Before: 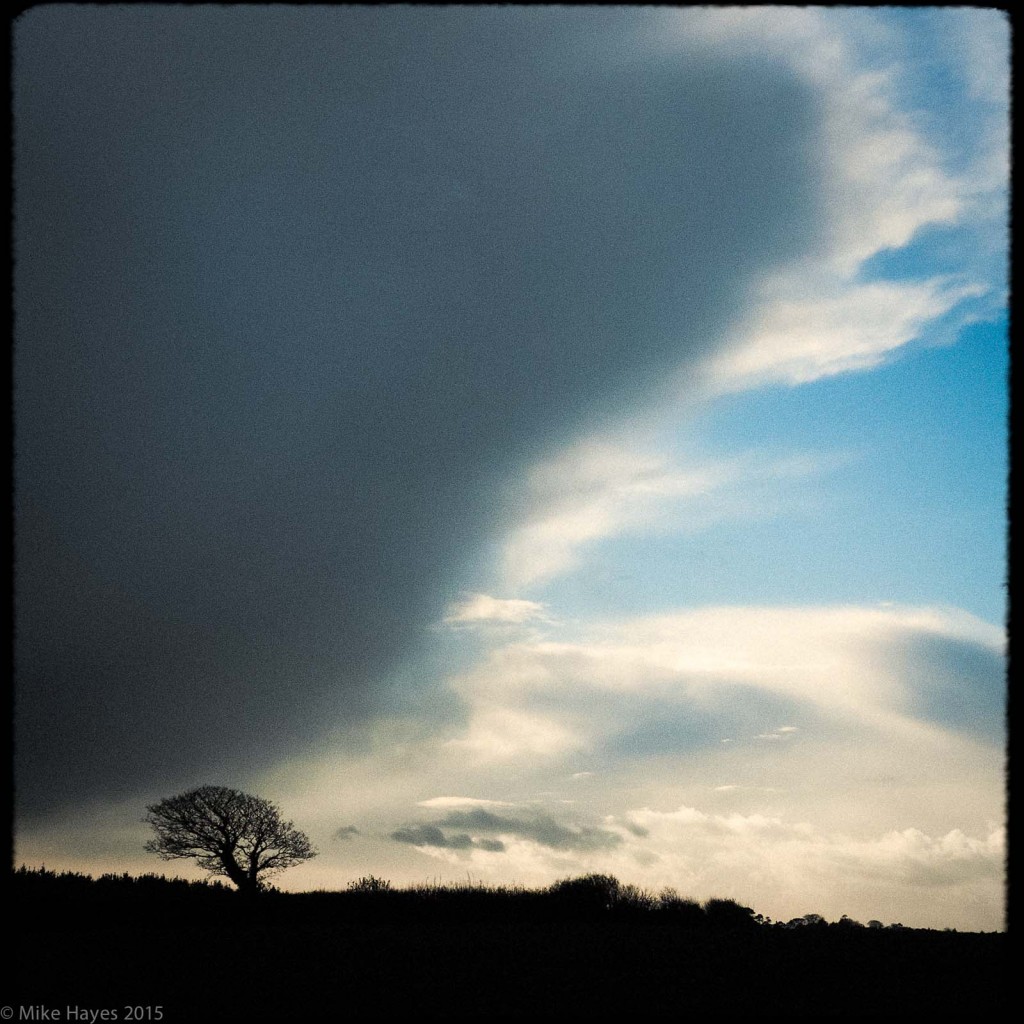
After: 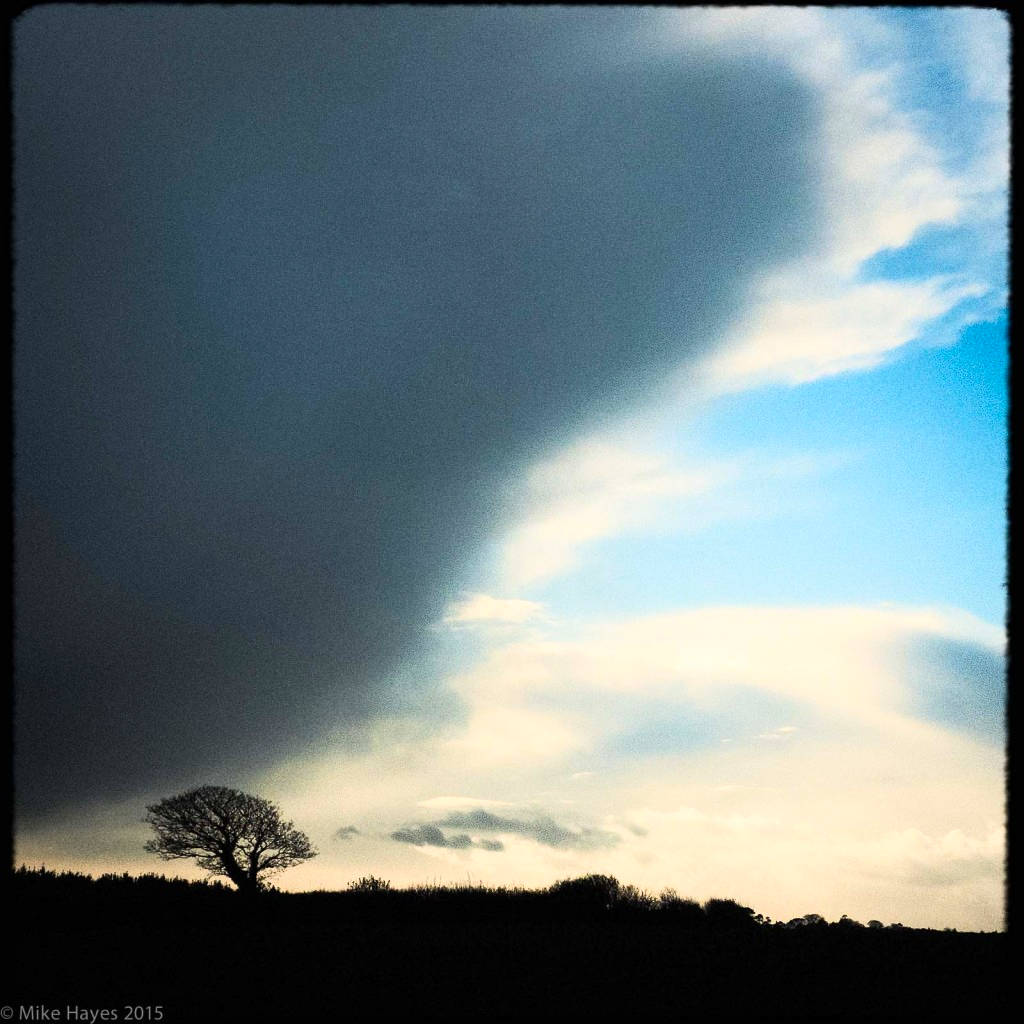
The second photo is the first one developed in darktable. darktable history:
contrast brightness saturation: contrast 0.225, brightness 0.113, saturation 0.294
shadows and highlights: shadows -0.287, highlights 39.24
